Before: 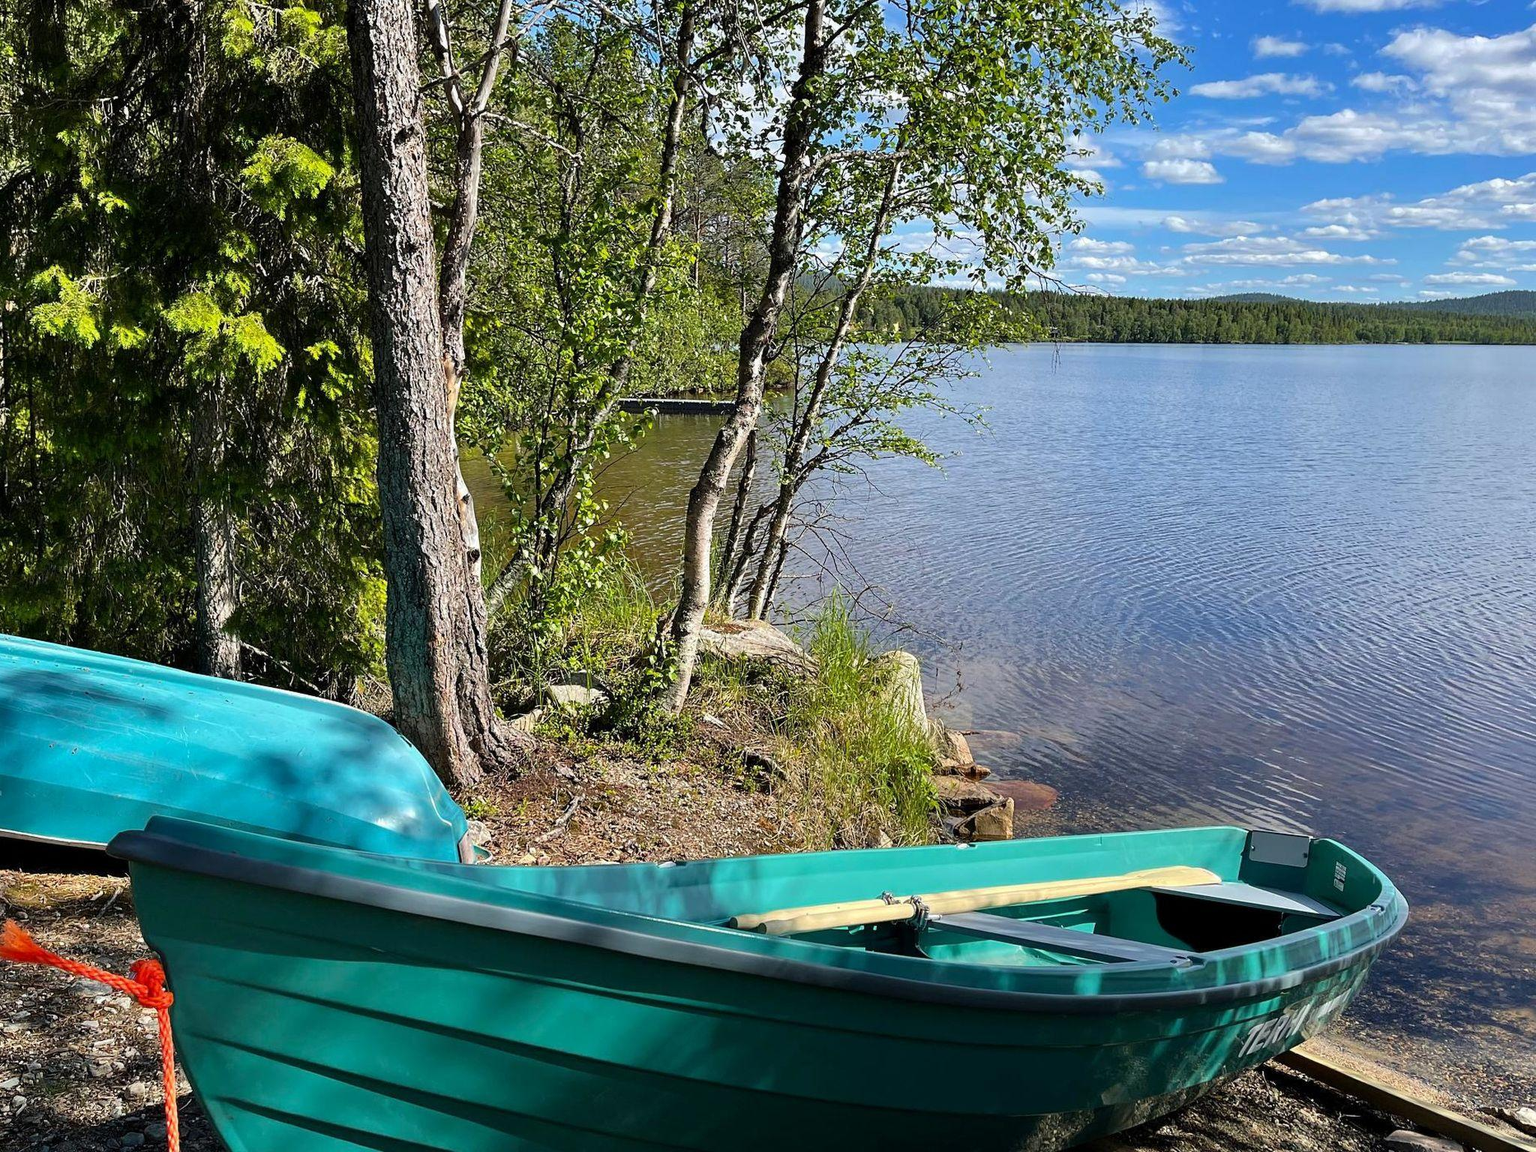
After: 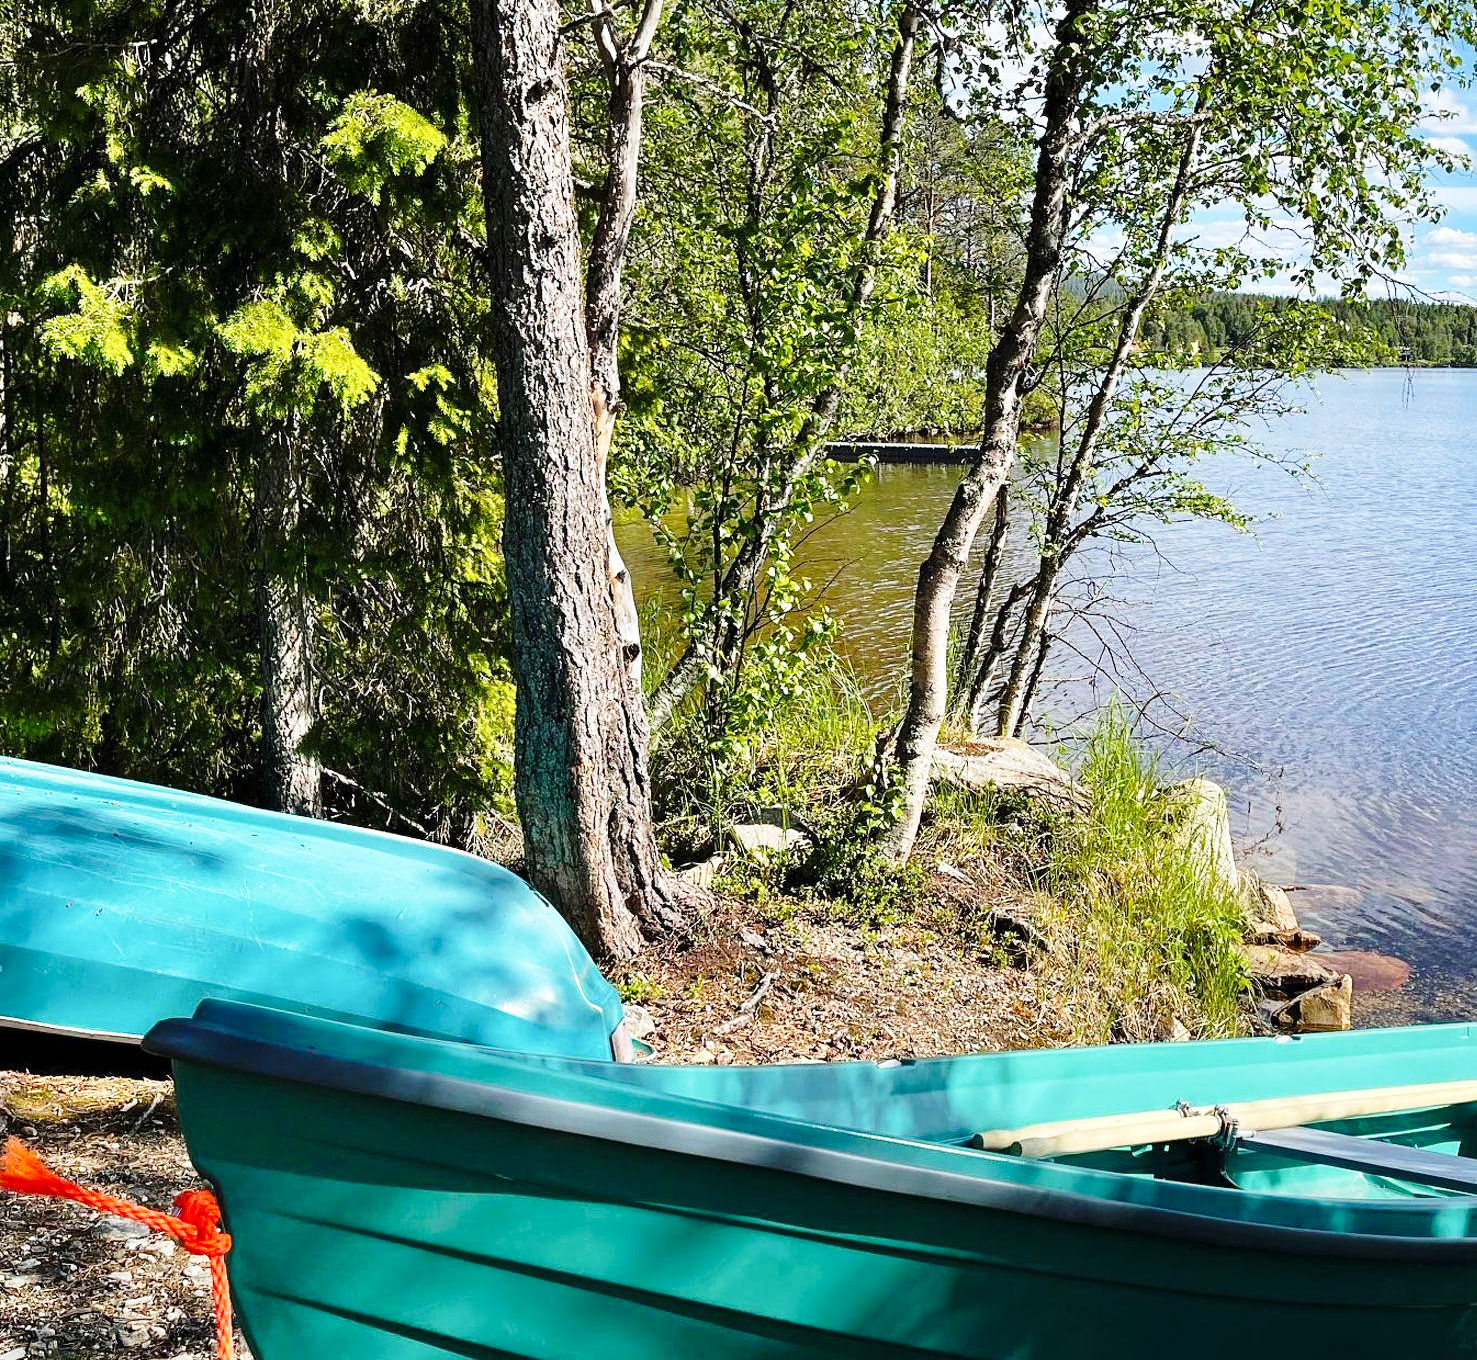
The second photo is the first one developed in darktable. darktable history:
crop: top 5.812%, right 27.862%, bottom 5.618%
base curve: curves: ch0 [(0, 0) (0.028, 0.03) (0.121, 0.232) (0.46, 0.748) (0.859, 0.968) (1, 1)], preserve colors none
